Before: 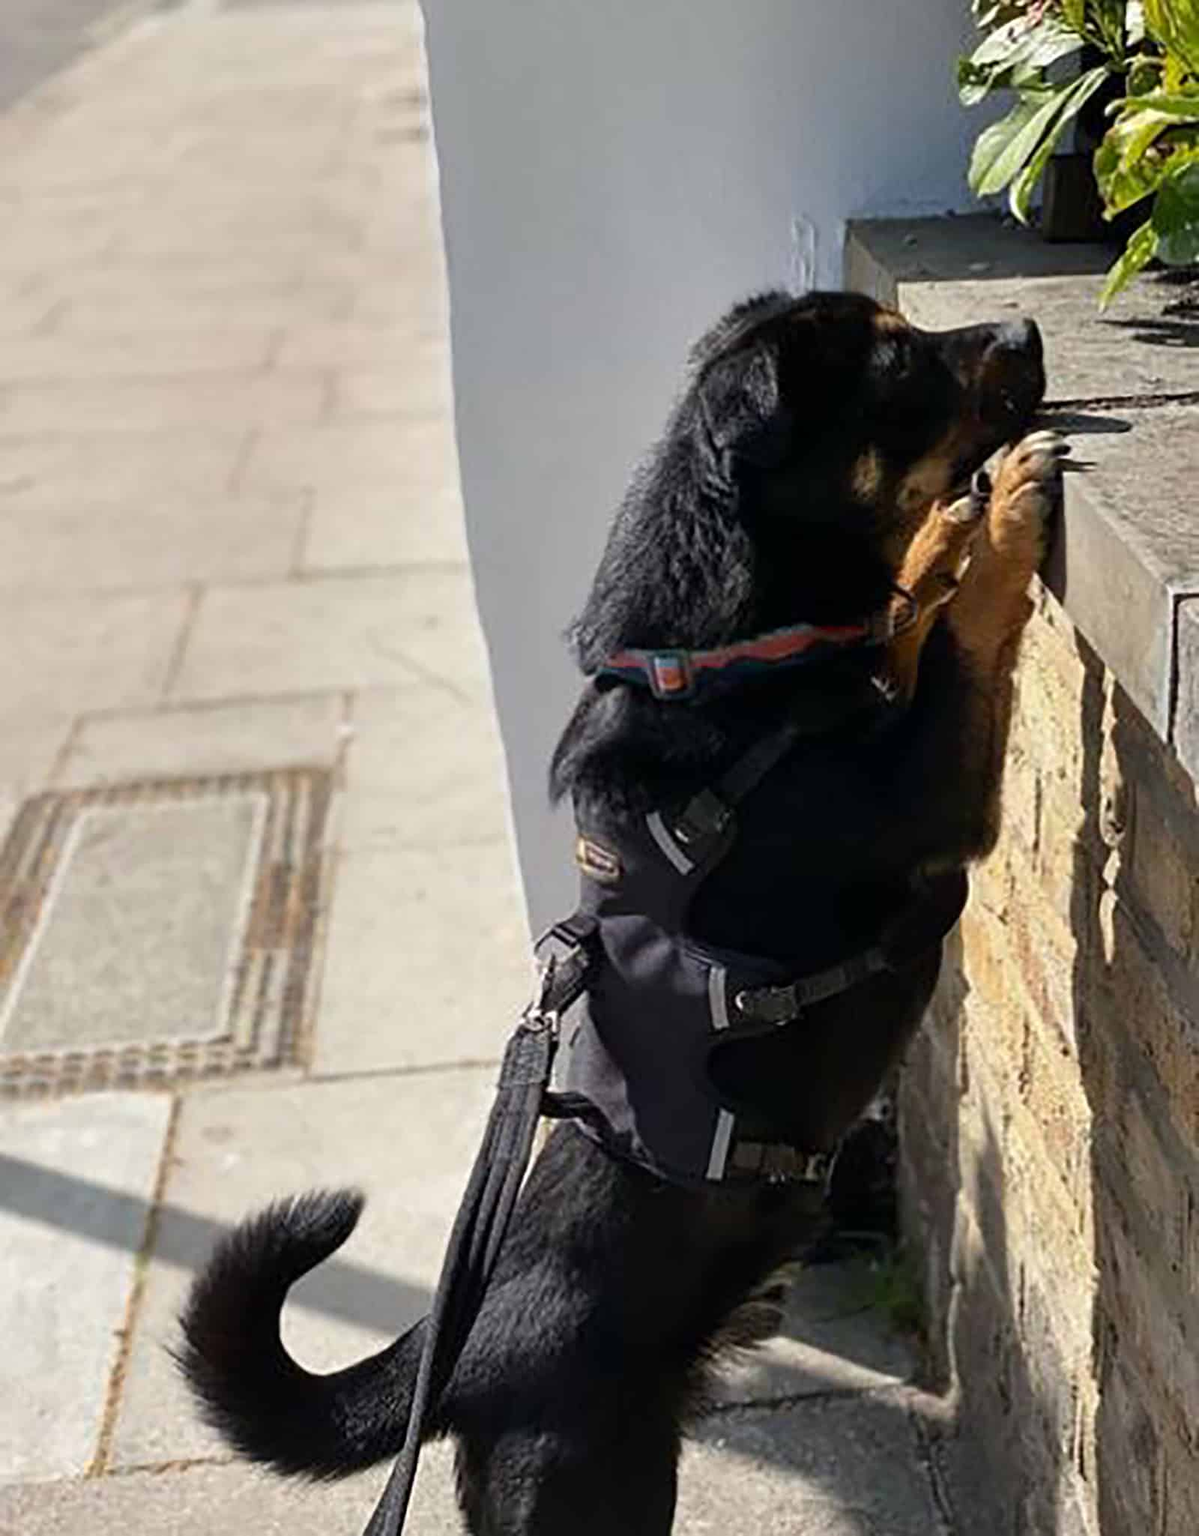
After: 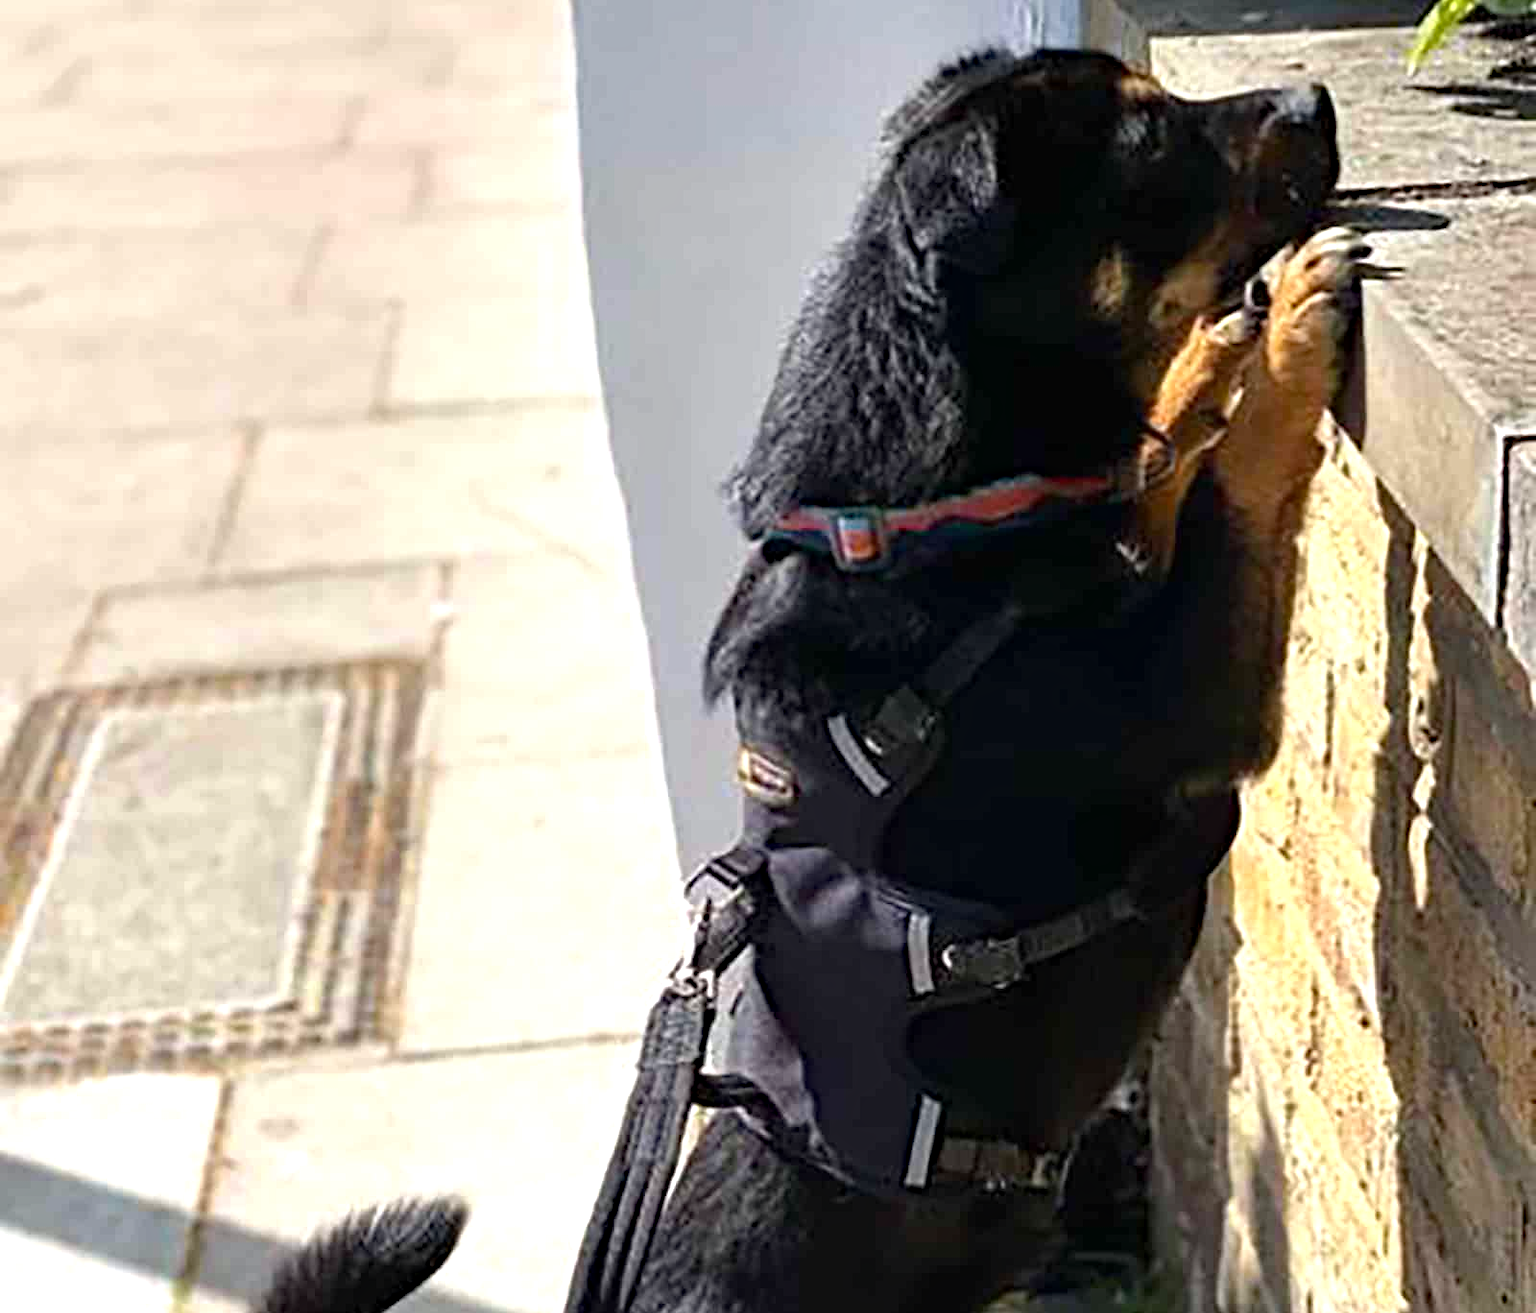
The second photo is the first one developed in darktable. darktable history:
crop: top 16.538%, bottom 16.697%
exposure: black level correction 0, exposure 0.696 EV, compensate highlight preservation false
haze removal: strength 0.28, distance 0.256, compatibility mode true, adaptive false
